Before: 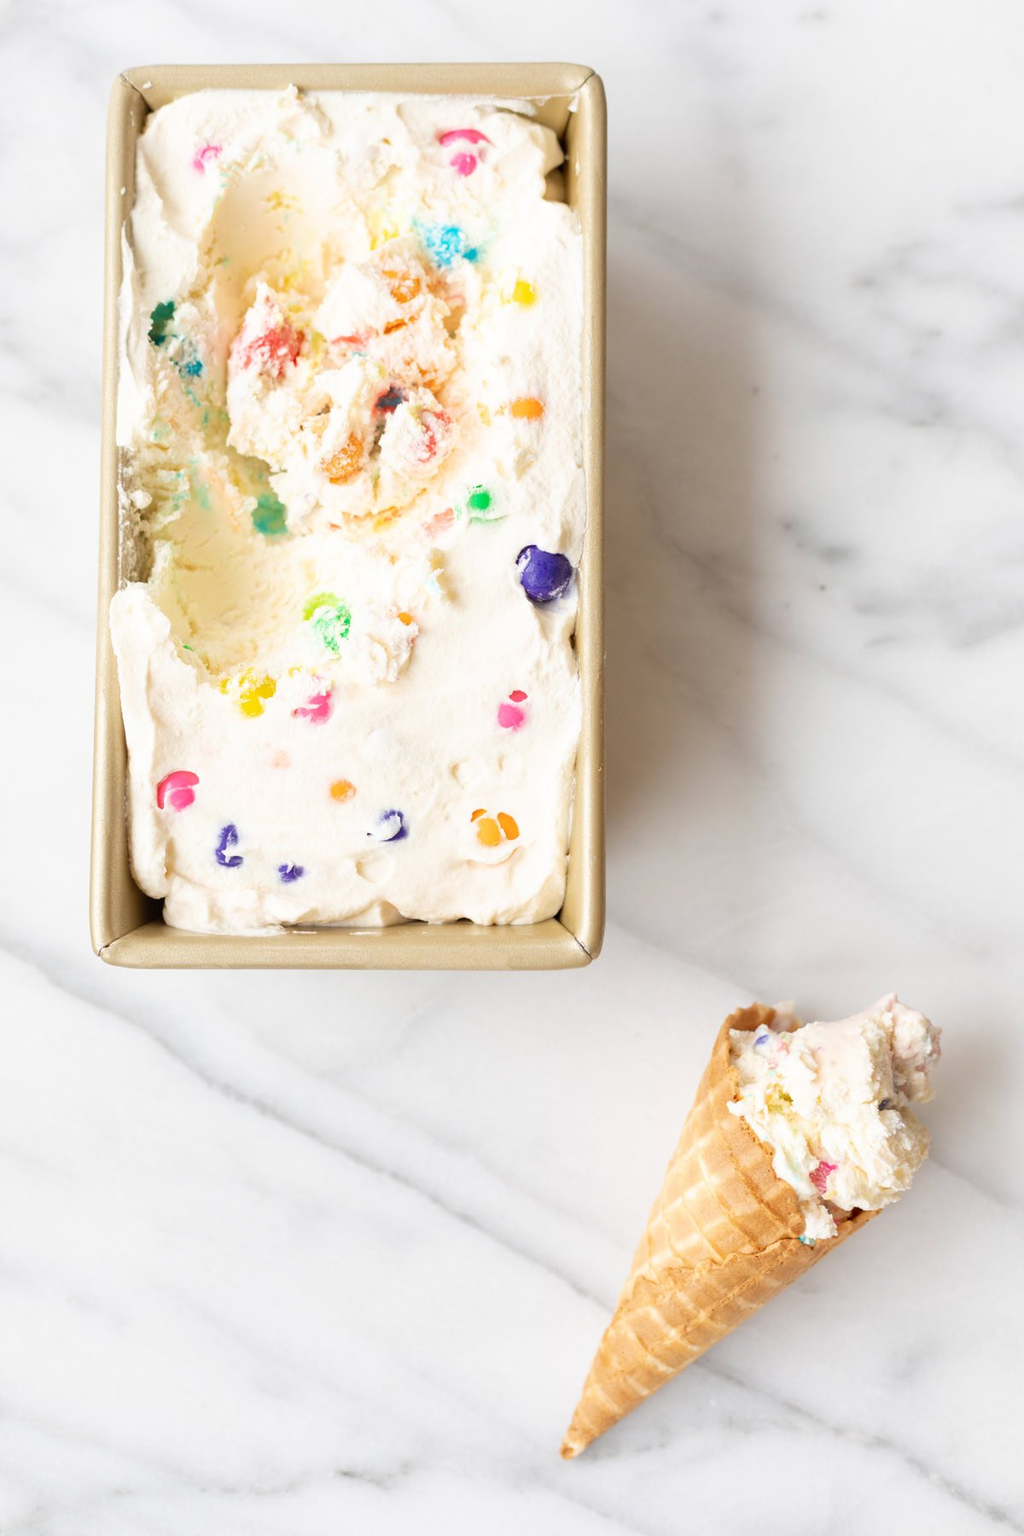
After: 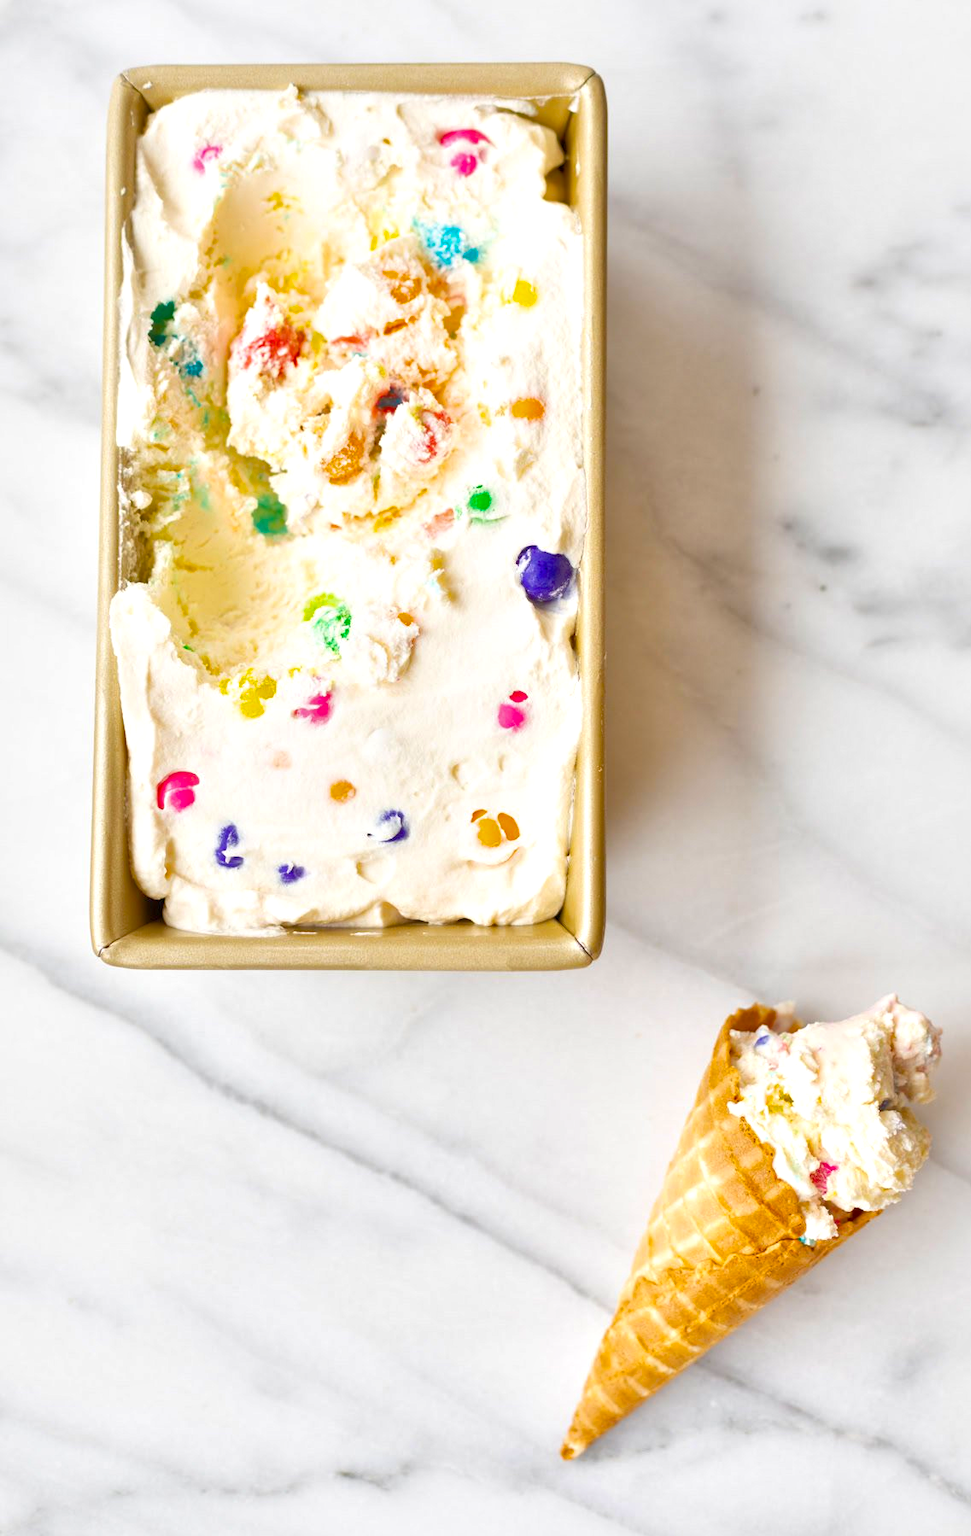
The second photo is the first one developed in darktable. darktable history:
crop and rotate: right 5.167%
color balance rgb: linear chroma grading › global chroma 15%, perceptual saturation grading › global saturation 30%
tone equalizer: -7 EV 0.15 EV, -6 EV 0.6 EV, -5 EV 1.15 EV, -4 EV 1.33 EV, -3 EV 1.15 EV, -2 EV 0.6 EV, -1 EV 0.15 EV, mask exposure compensation -0.5 EV
local contrast: mode bilateral grid, contrast 25, coarseness 60, detail 151%, midtone range 0.2
